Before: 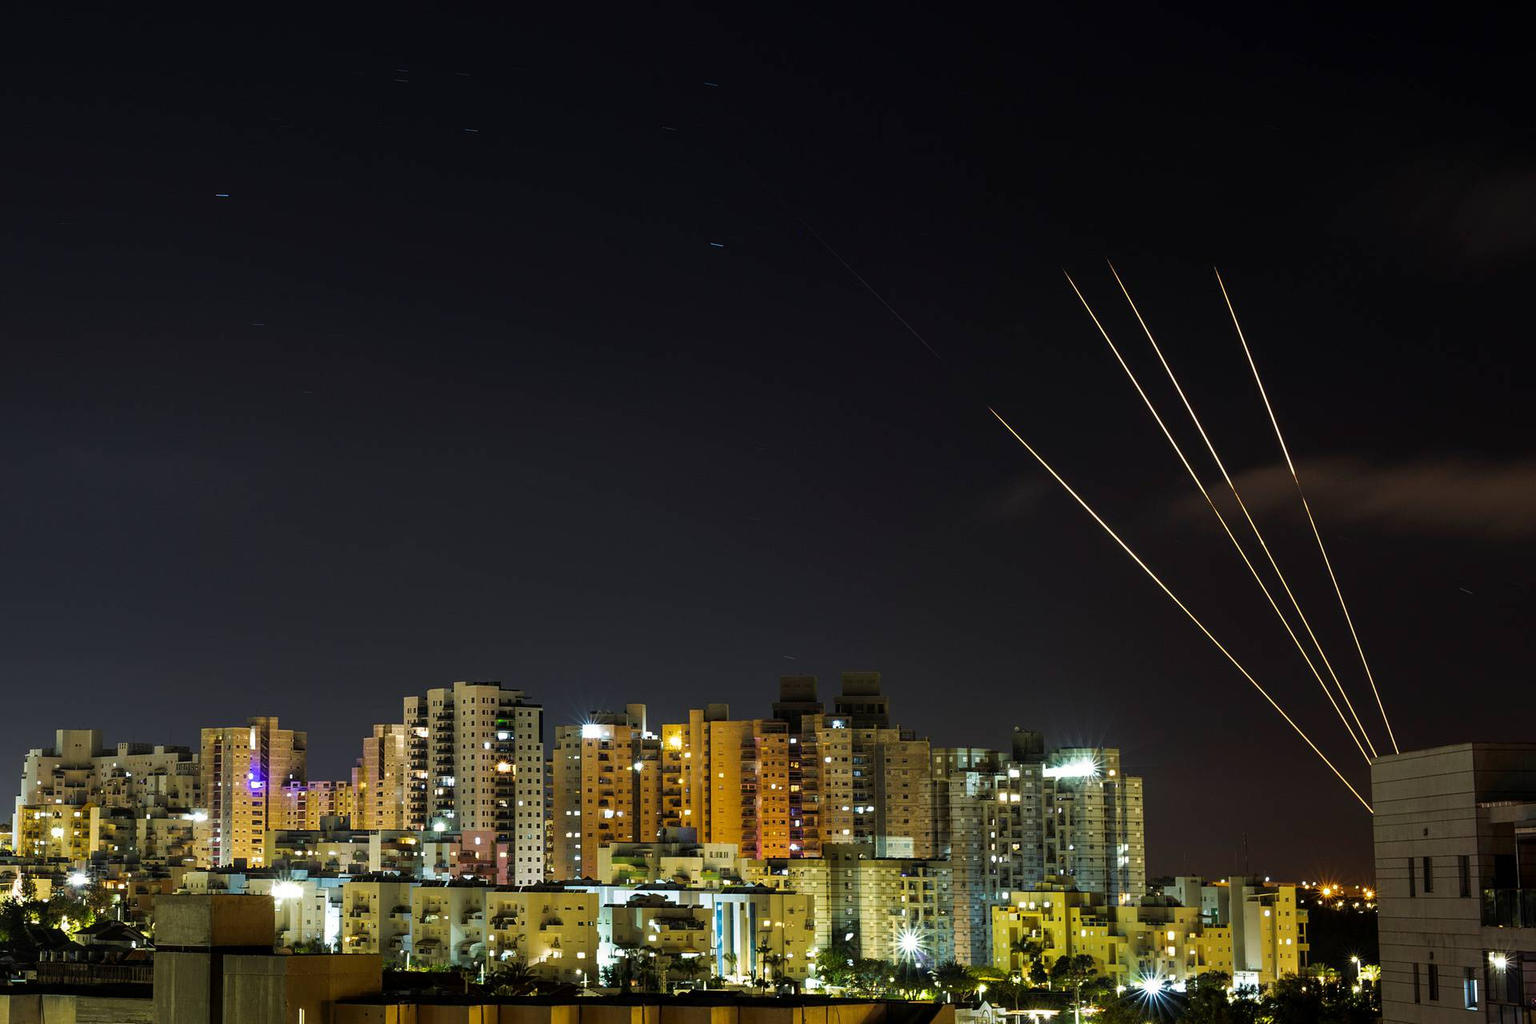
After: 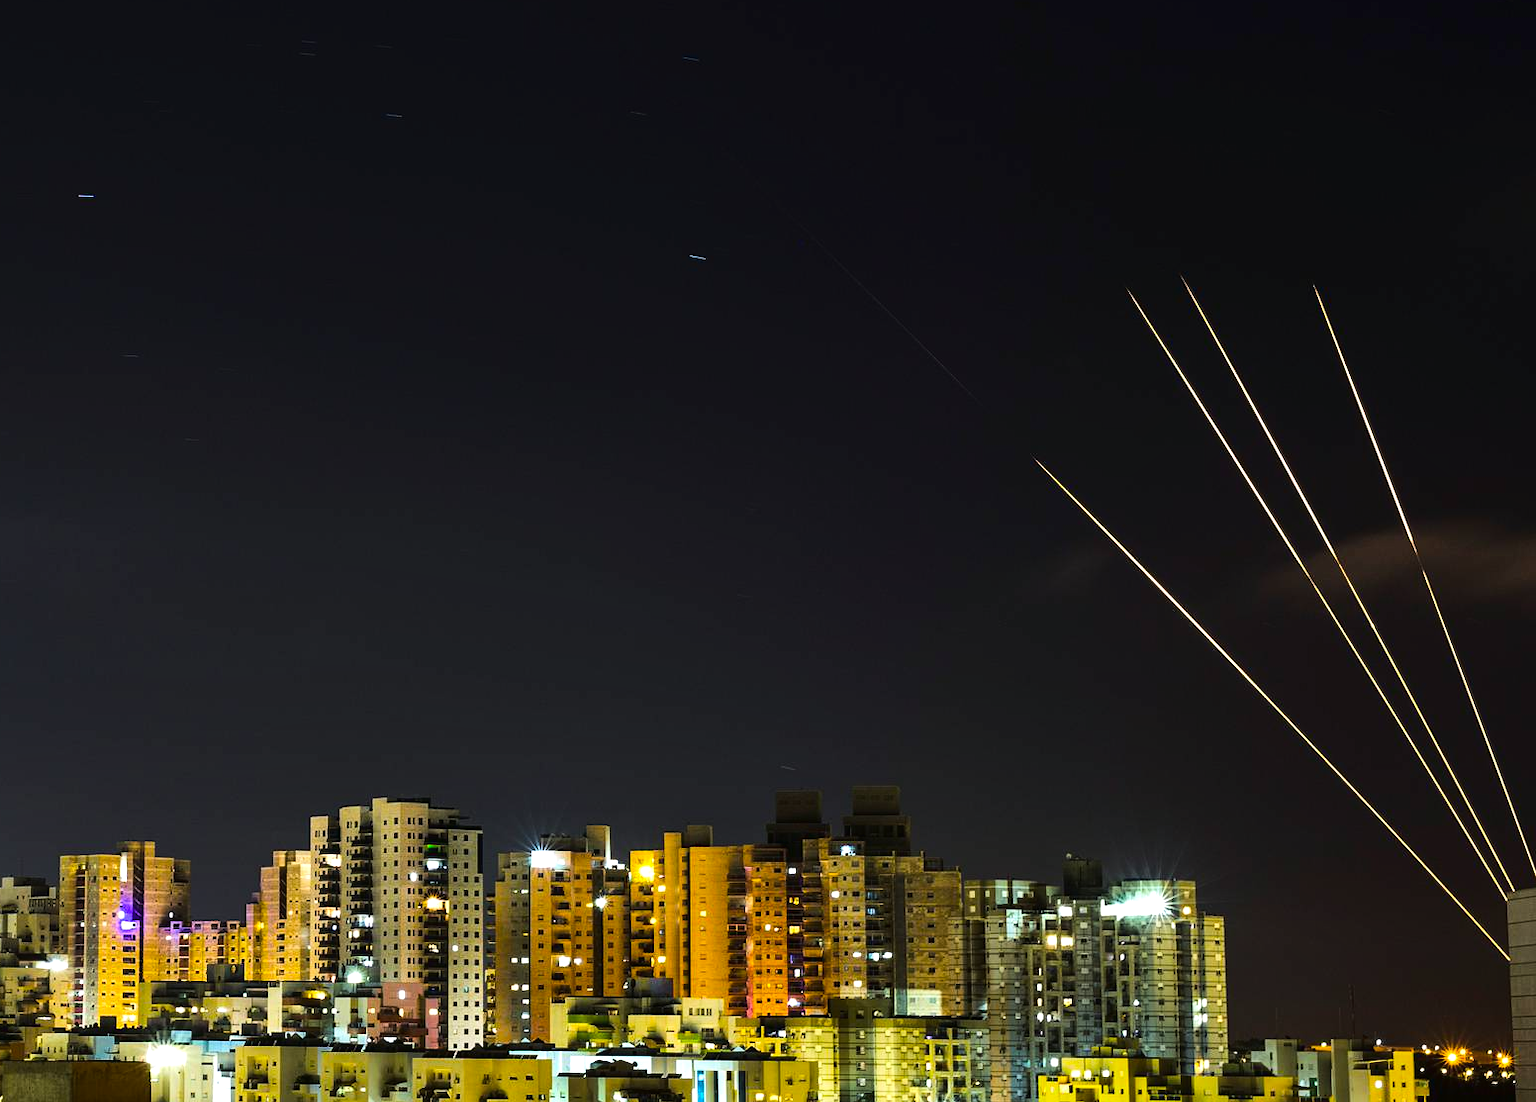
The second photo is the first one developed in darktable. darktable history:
tone curve: curves: ch0 [(0, 0.011) (0.139, 0.106) (0.295, 0.271) (0.499, 0.523) (0.739, 0.782) (0.857, 0.879) (1, 0.967)]; ch1 [(0, 0) (0.272, 0.249) (0.39, 0.379) (0.469, 0.456) (0.495, 0.497) (0.524, 0.53) (0.588, 0.62) (0.725, 0.779) (1, 1)]; ch2 [(0, 0) (0.125, 0.089) (0.35, 0.317) (0.437, 0.42) (0.502, 0.499) (0.533, 0.553) (0.599, 0.638) (1, 1)], color space Lab, linked channels, preserve colors none
color balance rgb: shadows lift › chroma 0.712%, shadows lift › hue 111.18°, power › hue 71.71°, perceptual saturation grading › global saturation 25.189%, perceptual brilliance grading › global brilliance -4.628%, perceptual brilliance grading › highlights 24.592%, perceptual brilliance grading › mid-tones 6.993%, perceptual brilliance grading › shadows -4.666%
crop: left 9.957%, top 3.599%, right 9.167%, bottom 9.369%
shadows and highlights: shadows 36.76, highlights -27.89, soften with gaussian
